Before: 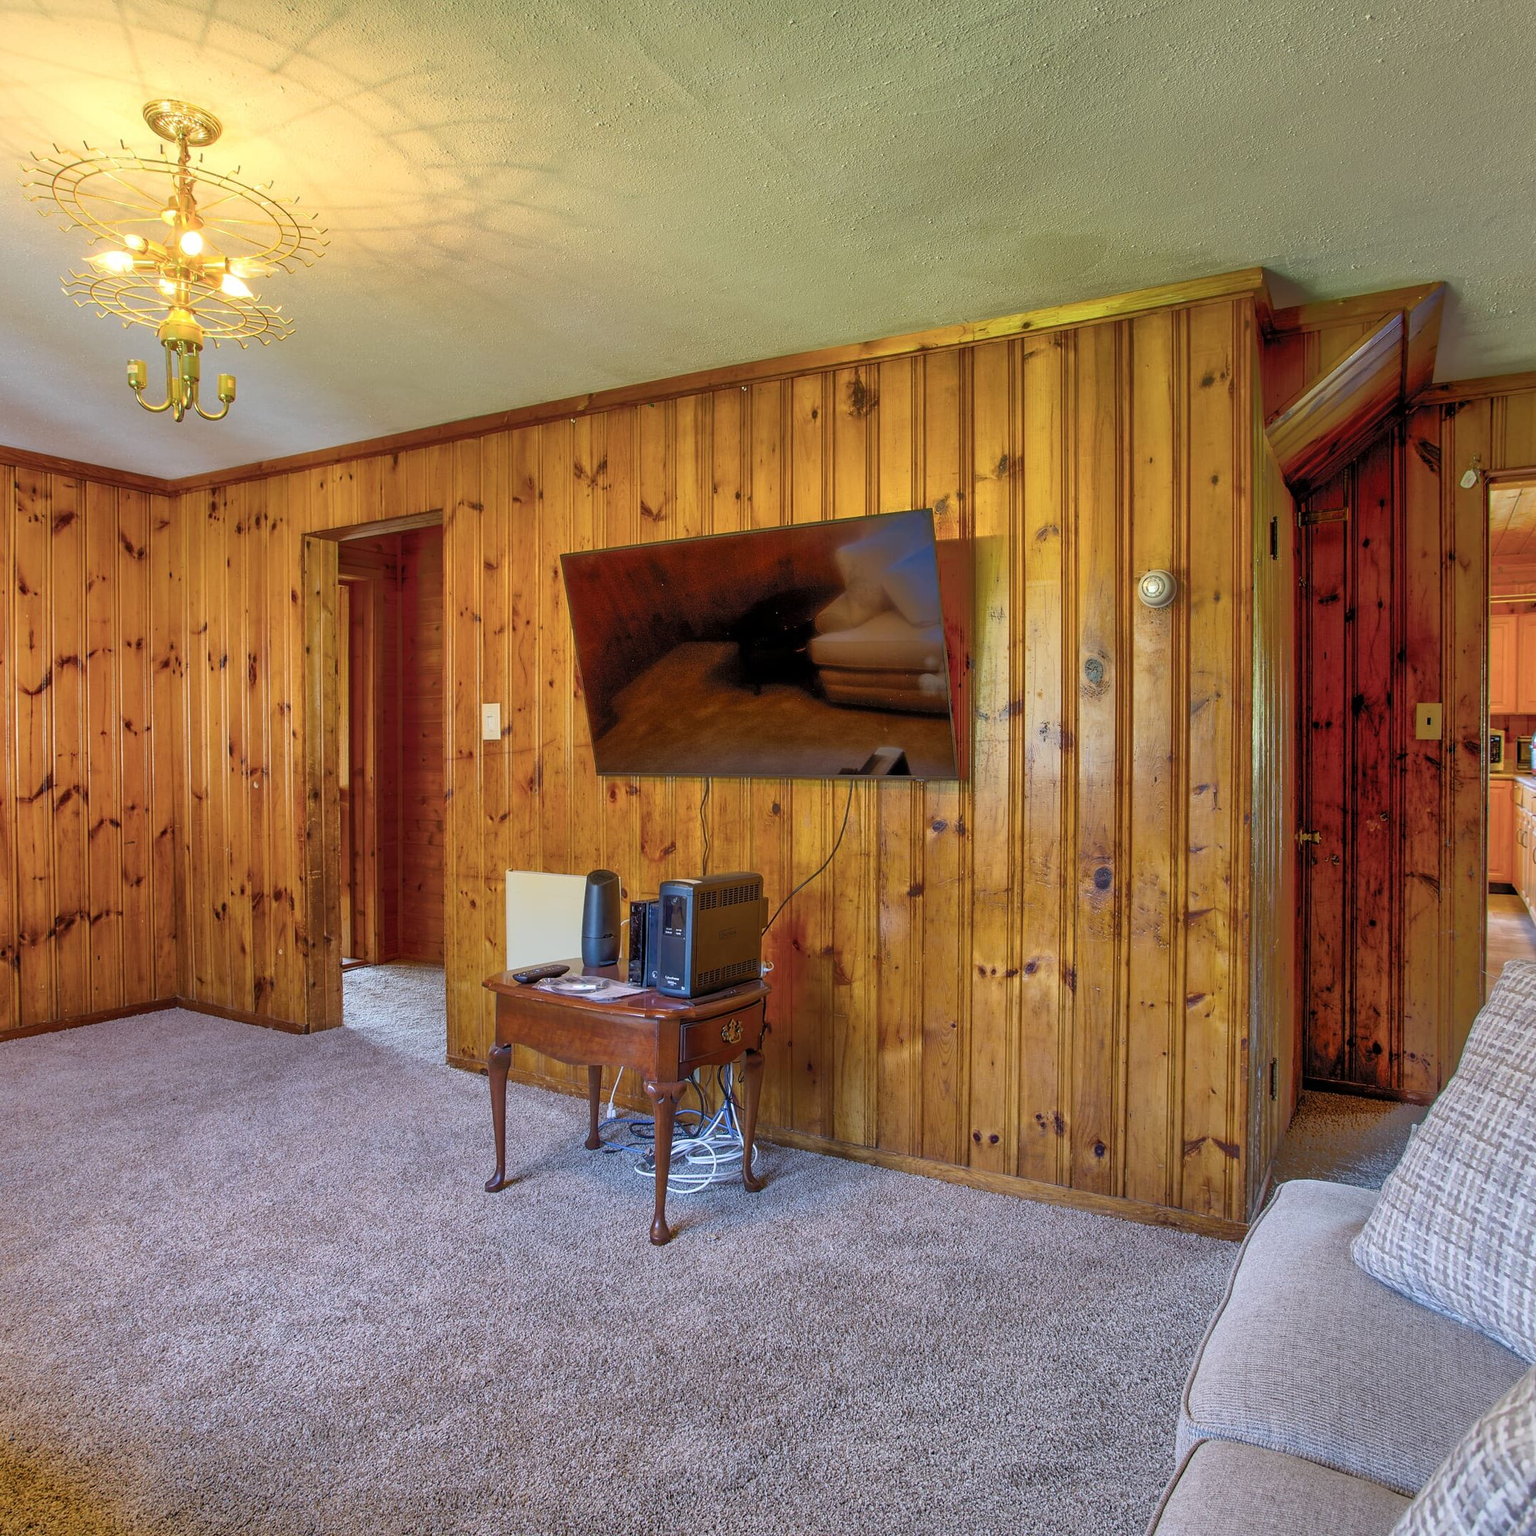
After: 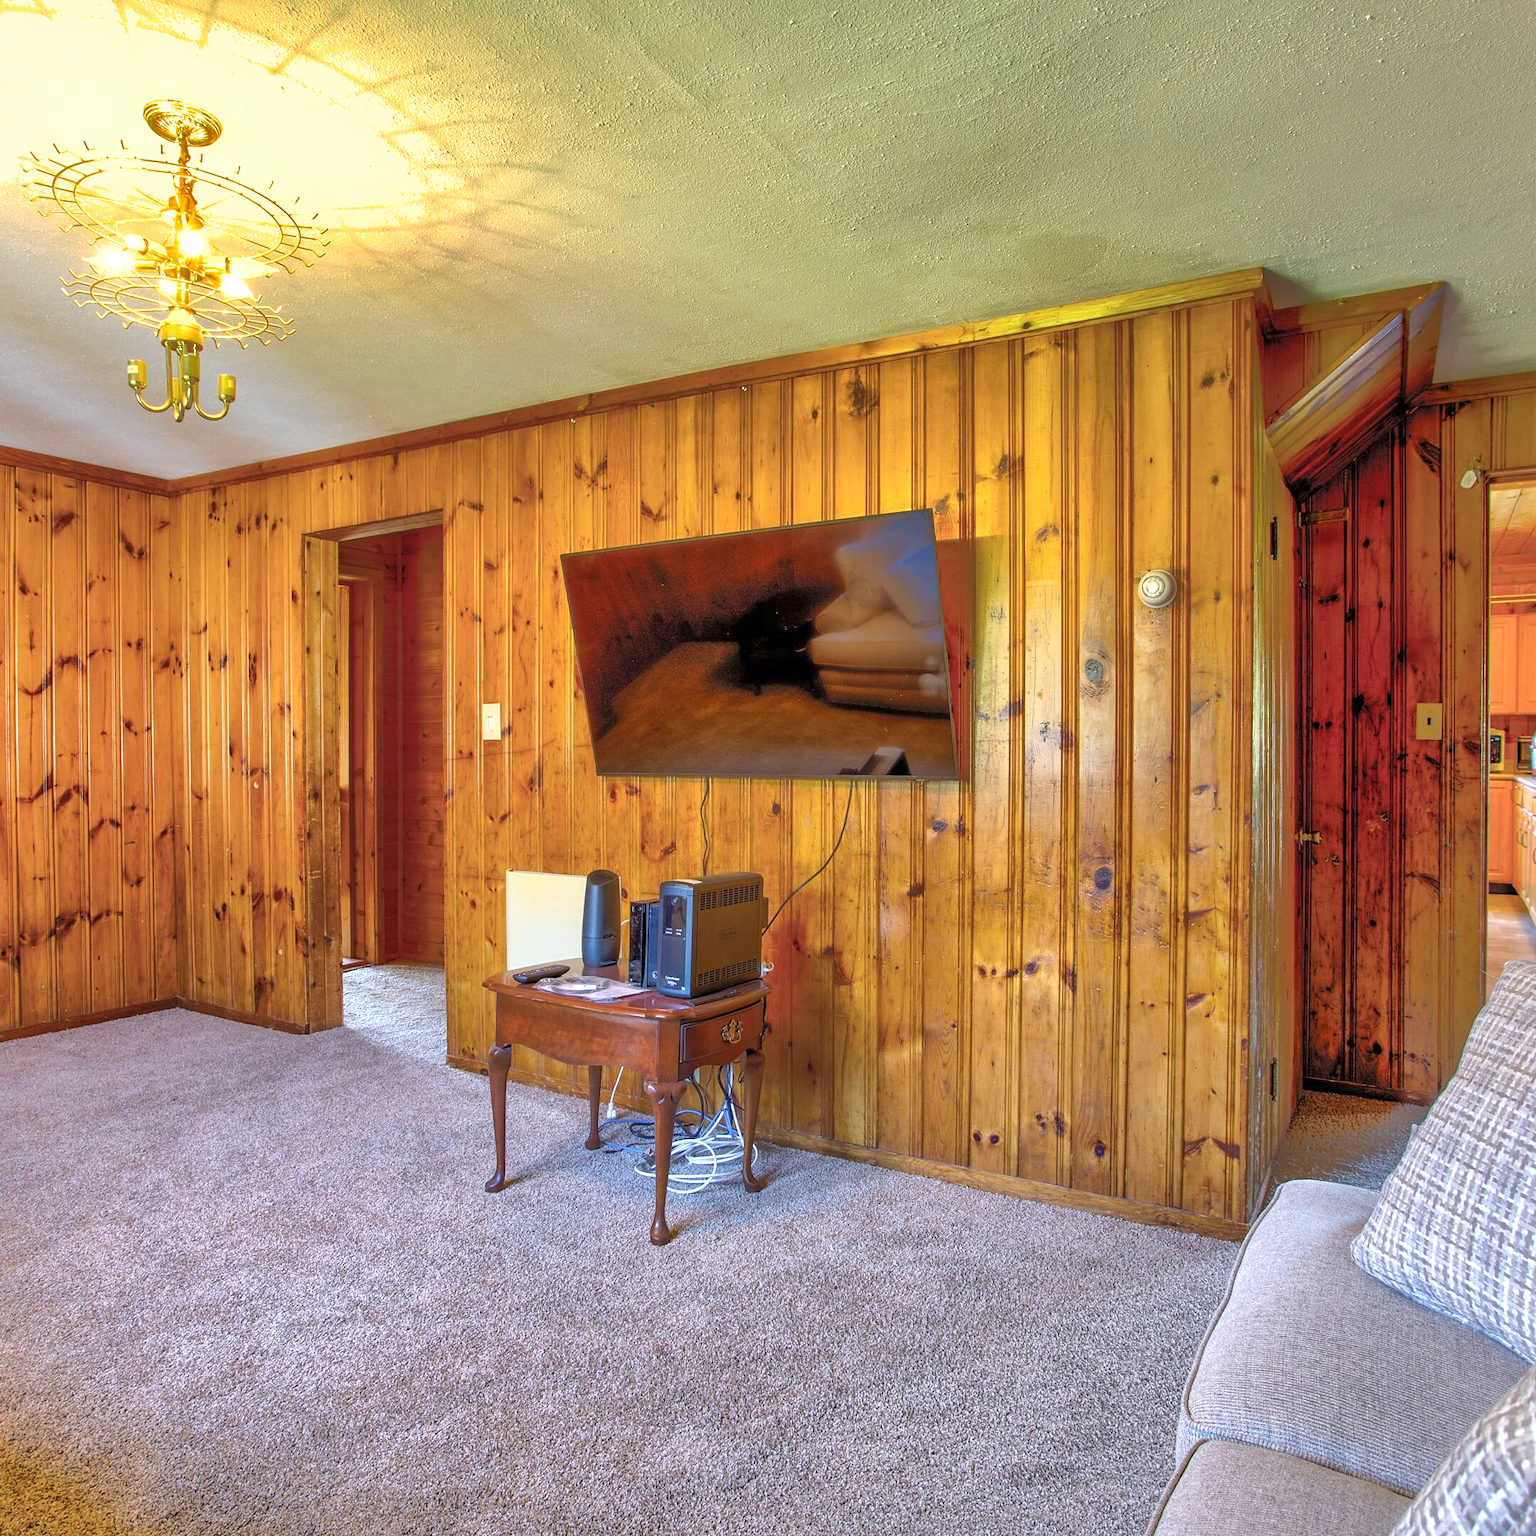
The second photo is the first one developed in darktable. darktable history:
shadows and highlights: on, module defaults
exposure: exposure 0.657 EV, compensate highlight preservation false
